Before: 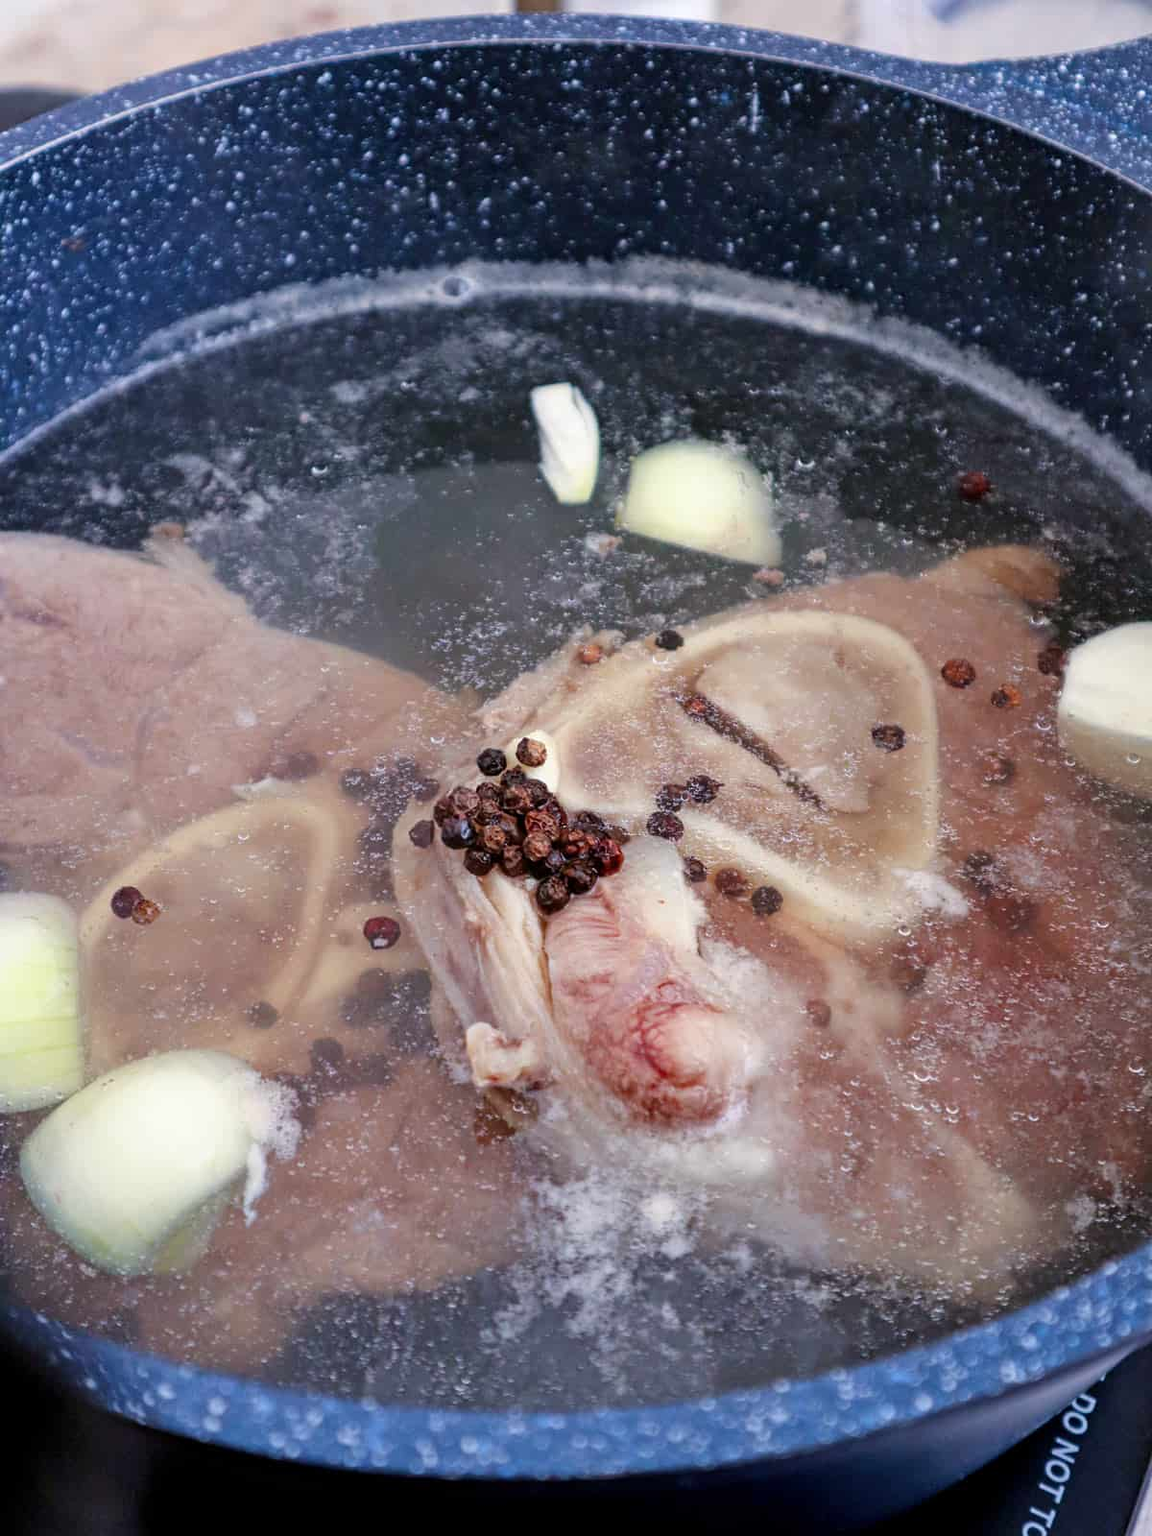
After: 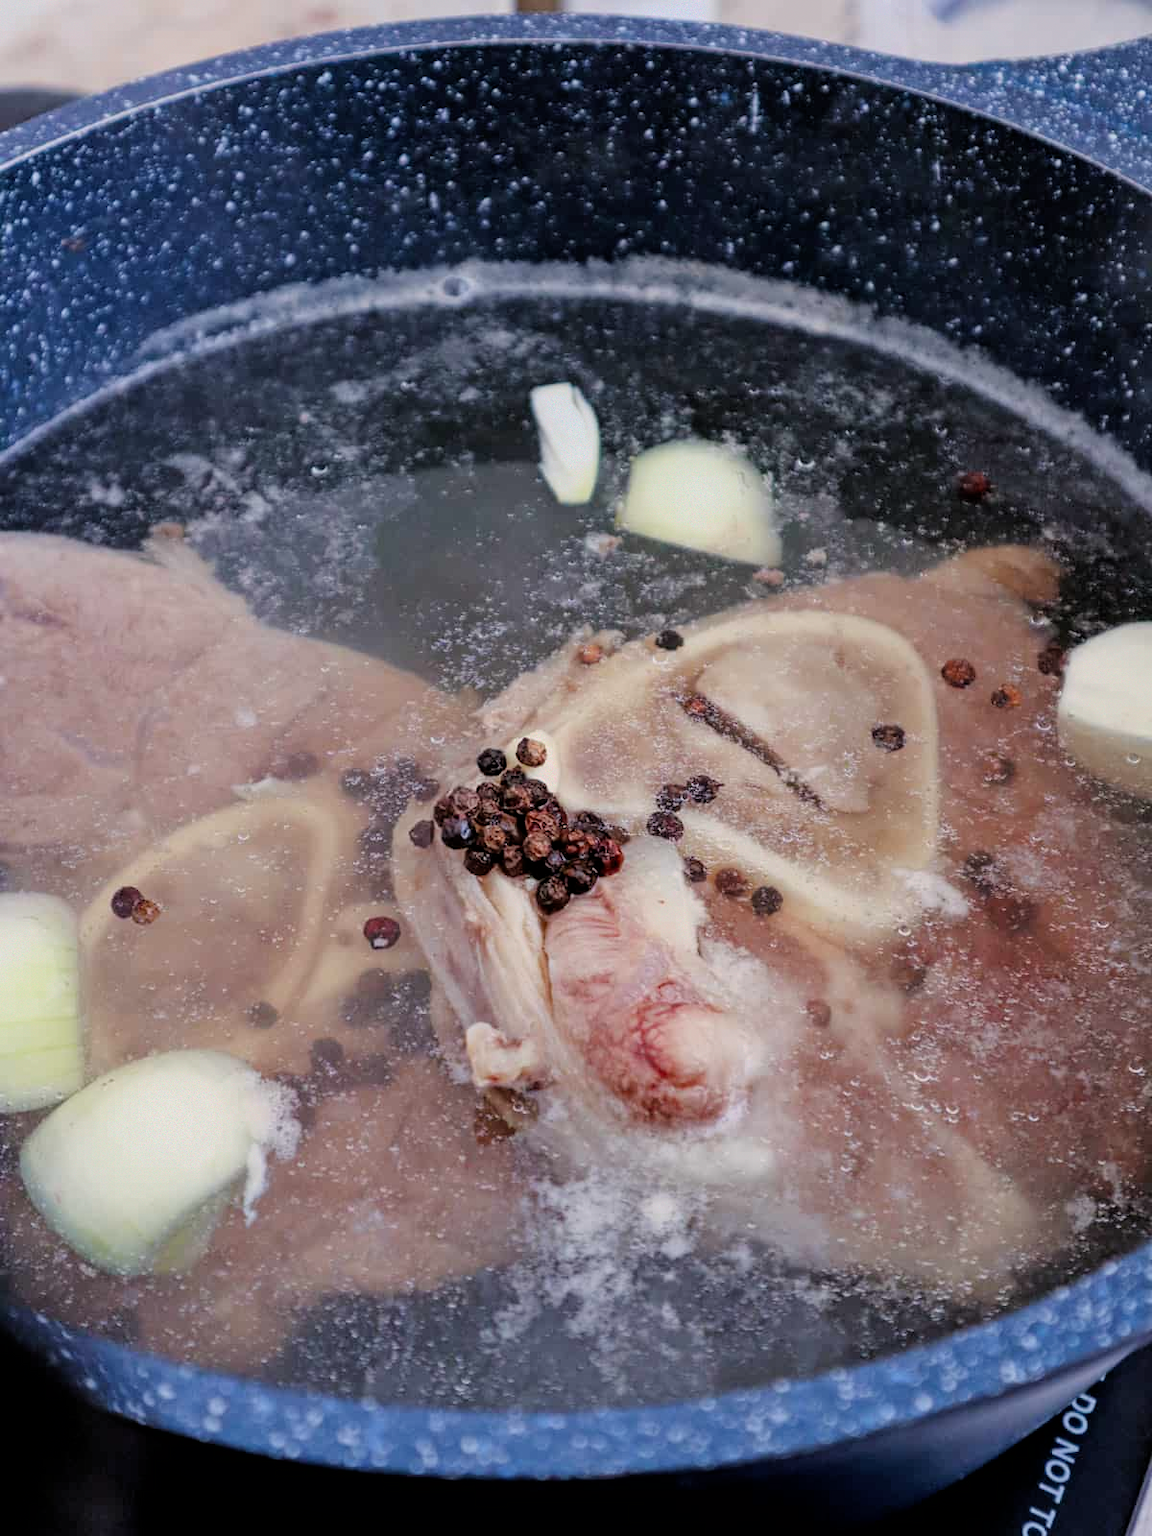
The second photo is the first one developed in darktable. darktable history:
filmic rgb: black relative exposure -5.85 EV, white relative exposure 3.4 EV, threshold -0.314 EV, transition 3.19 EV, structure ↔ texture 99.39%, hardness 3.65, contrast in shadows safe, enable highlight reconstruction true
